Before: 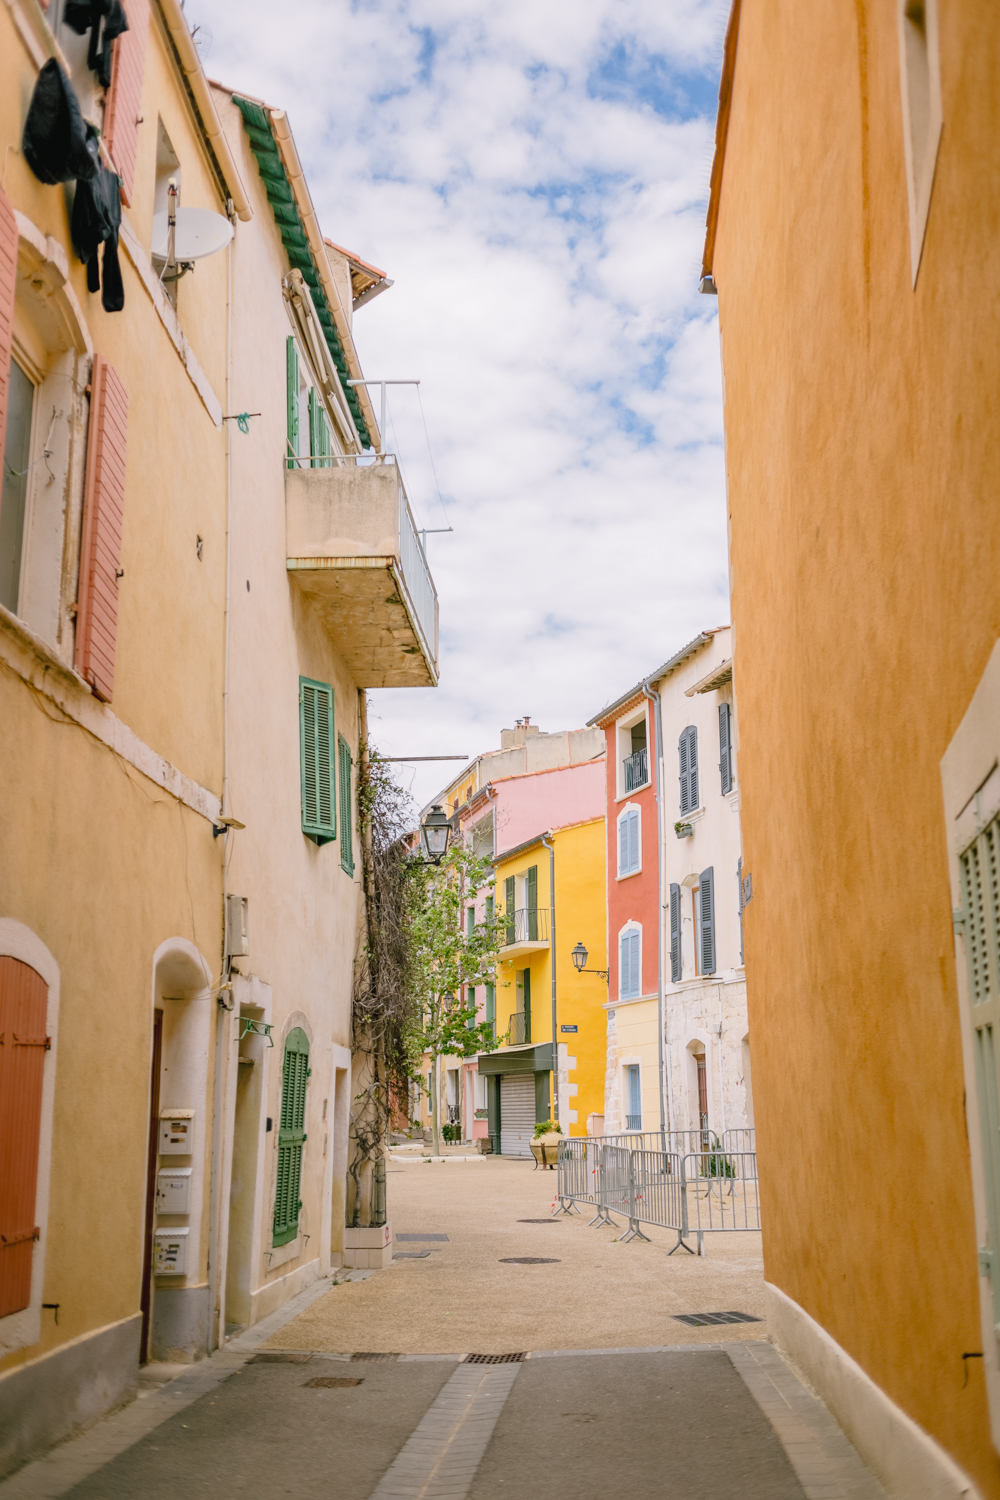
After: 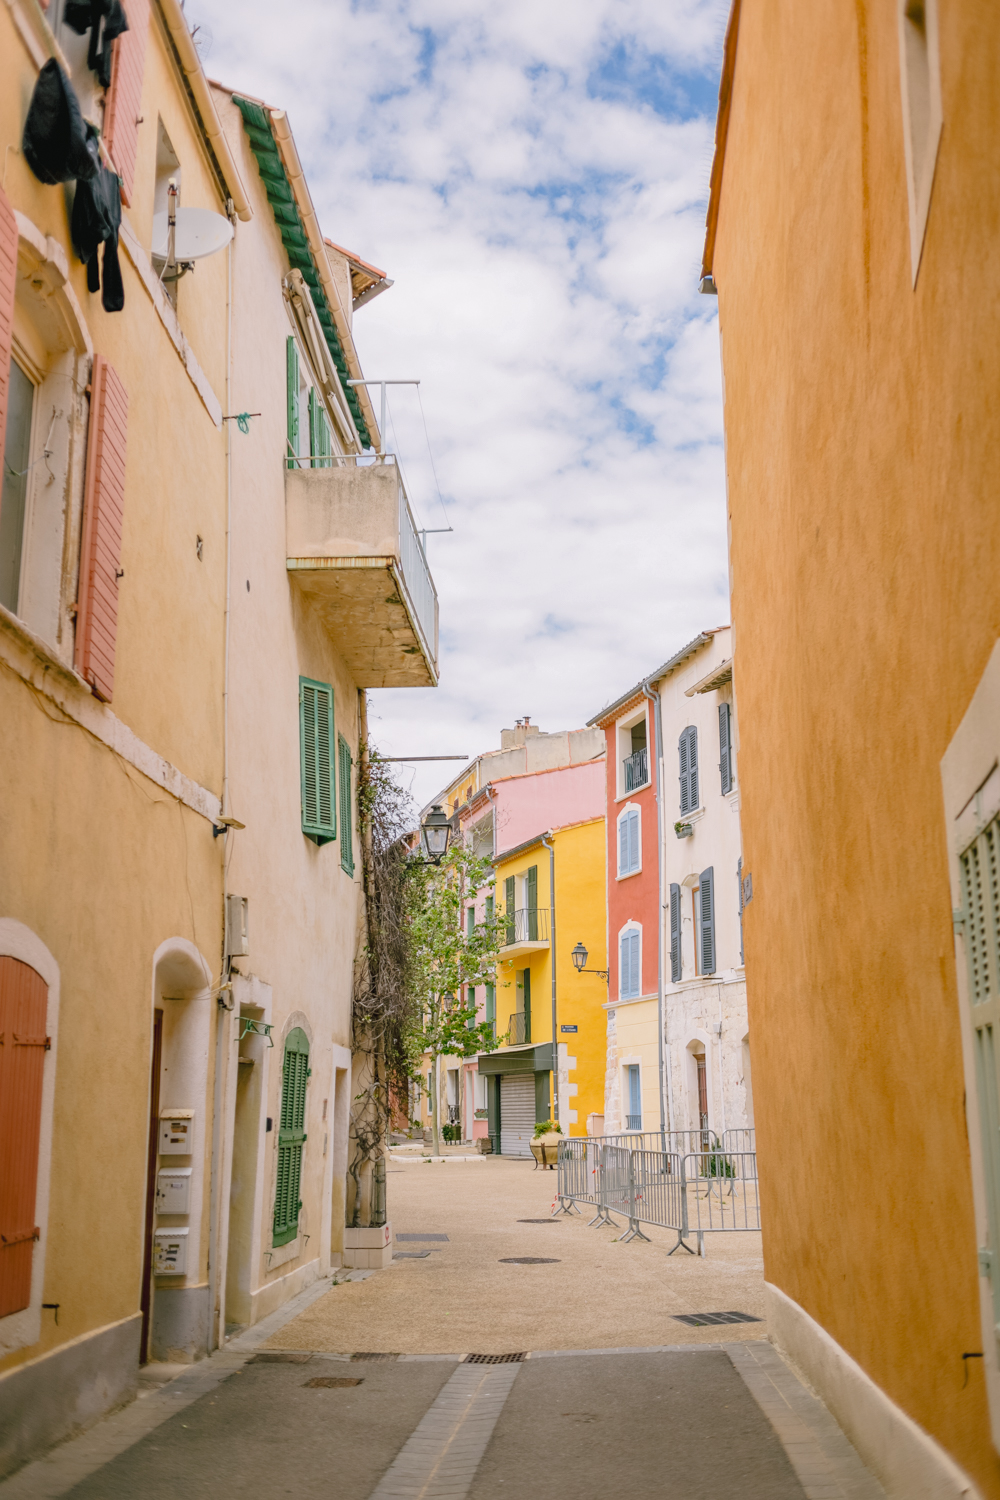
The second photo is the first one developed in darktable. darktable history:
shadows and highlights: shadows 25.99, highlights -26.02, highlights color adjustment 72.76%
